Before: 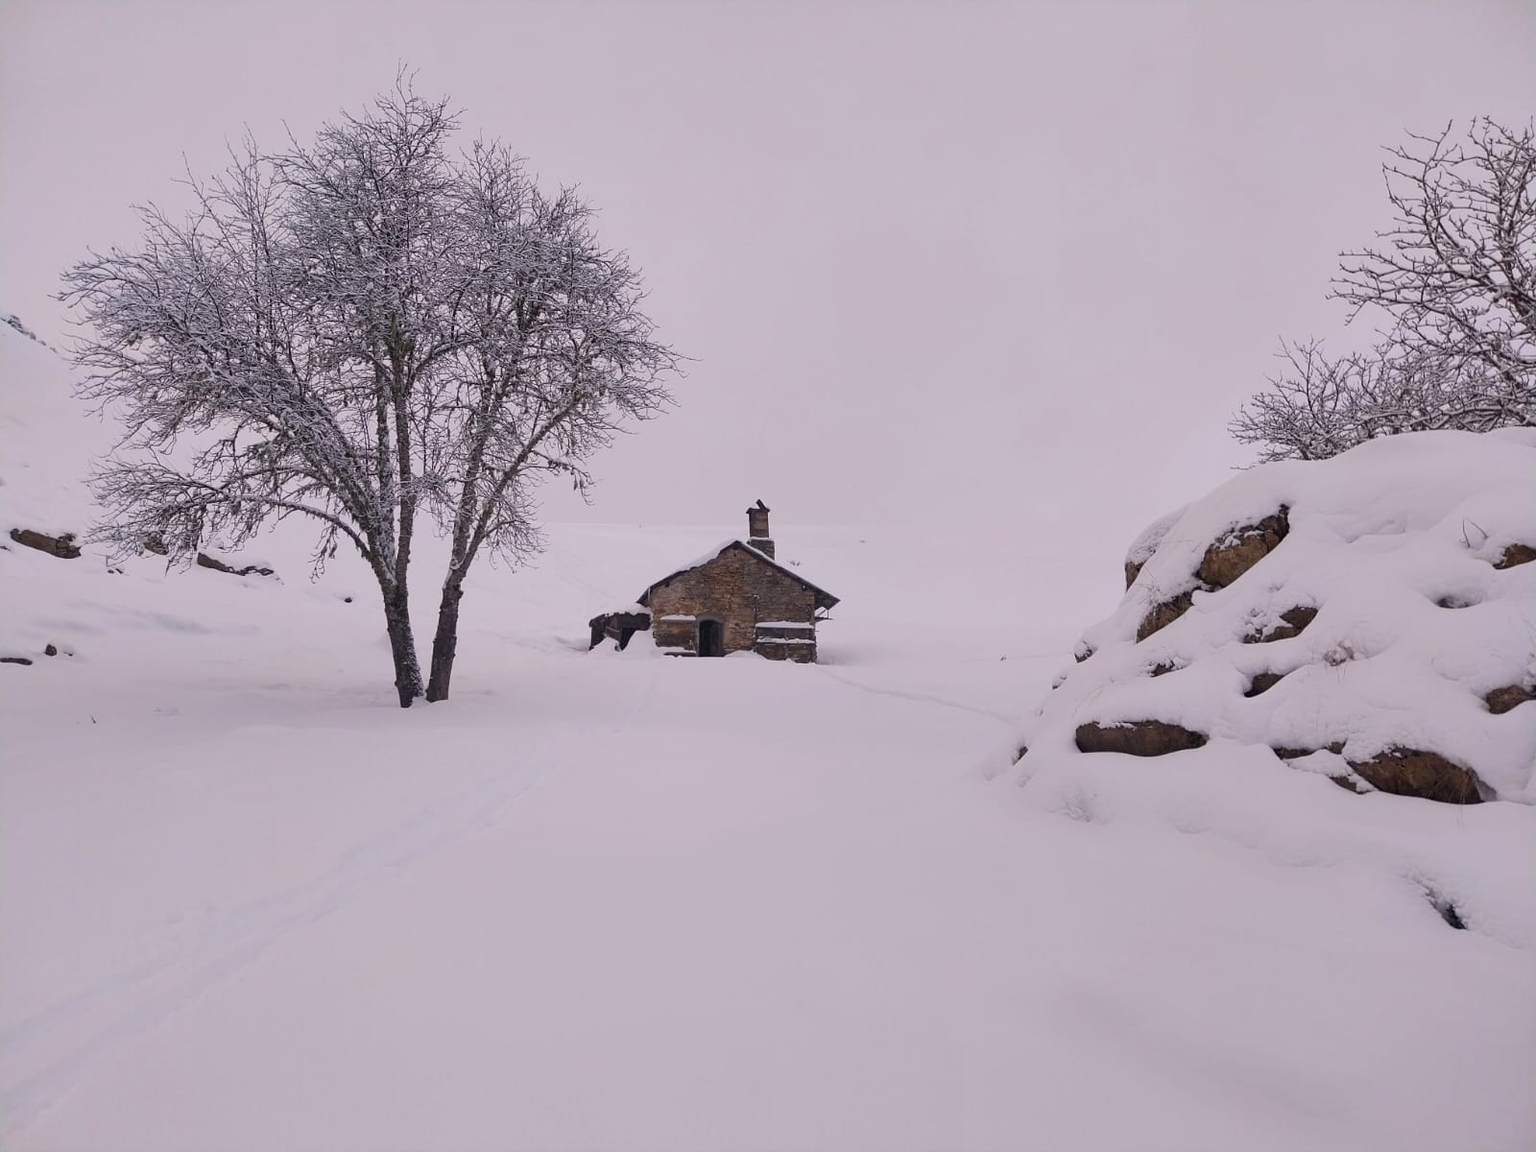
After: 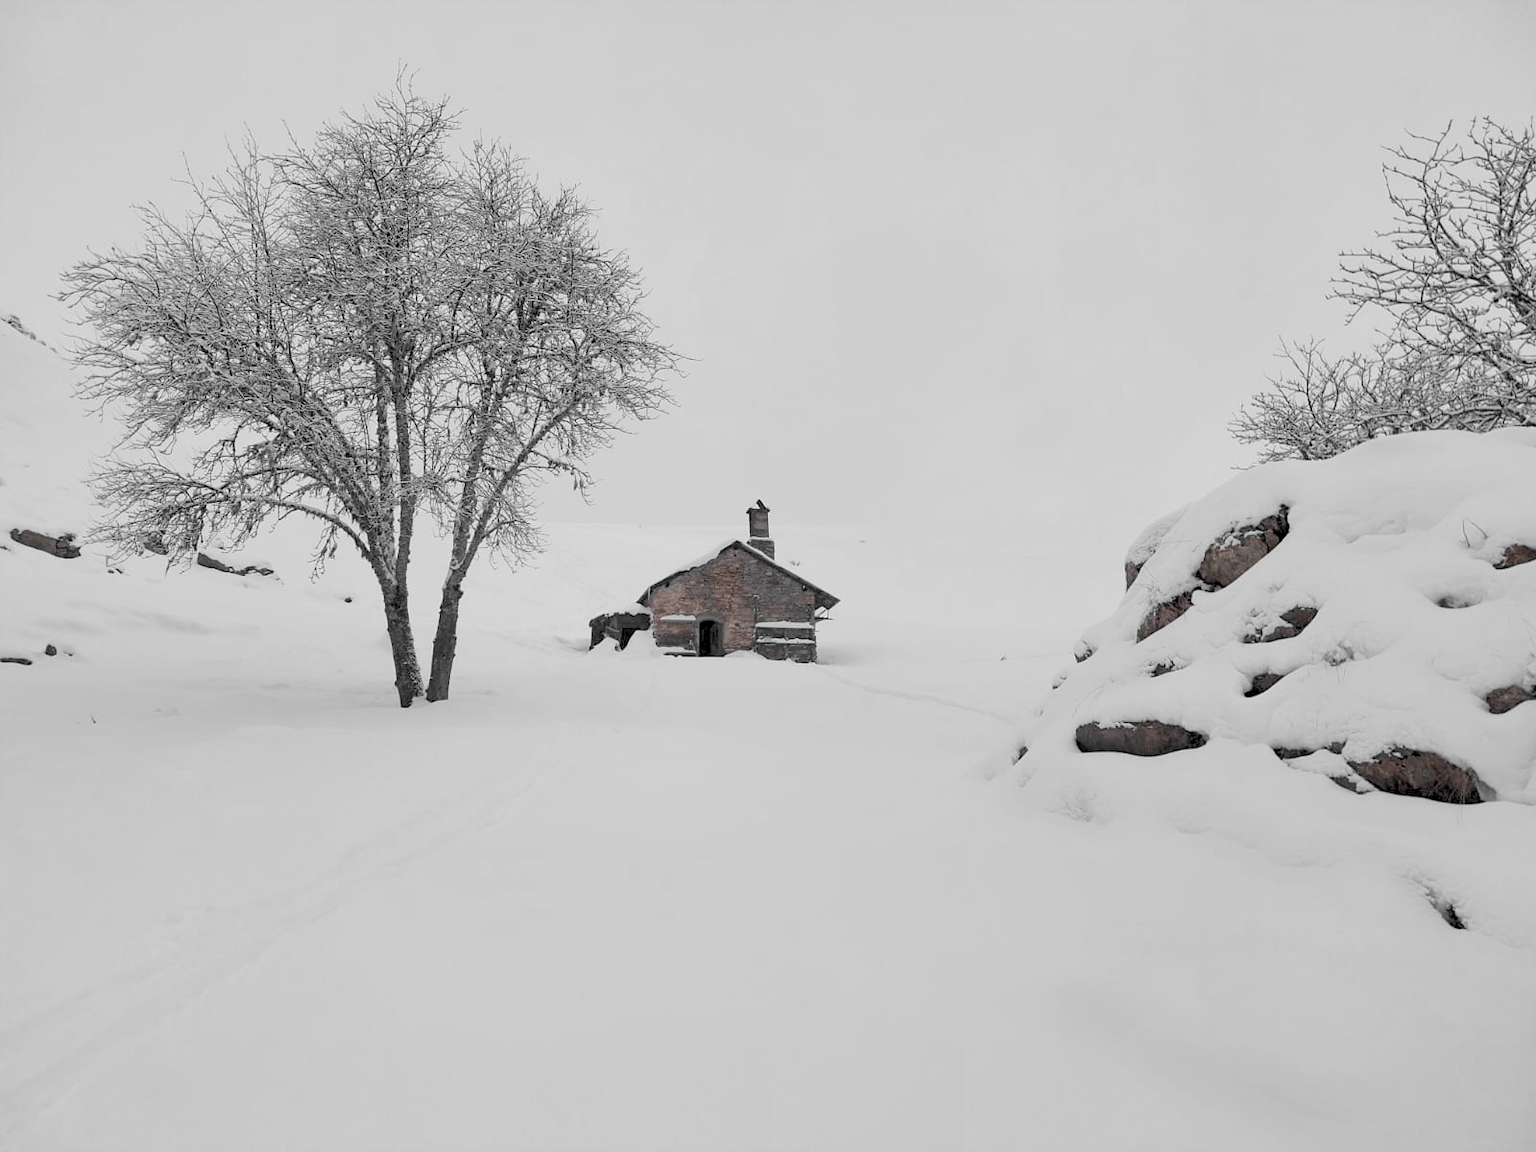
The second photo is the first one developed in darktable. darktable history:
exposure: black level correction 0.001, exposure 0.5 EV, compensate exposure bias true, compensate highlight preservation false
rgb levels: preserve colors sum RGB, levels [[0.038, 0.433, 0.934], [0, 0.5, 1], [0, 0.5, 1]]
color zones: curves: ch1 [(0, 0.006) (0.094, 0.285) (0.171, 0.001) (0.429, 0.001) (0.571, 0.003) (0.714, 0.004) (0.857, 0.004) (1, 0.006)]
